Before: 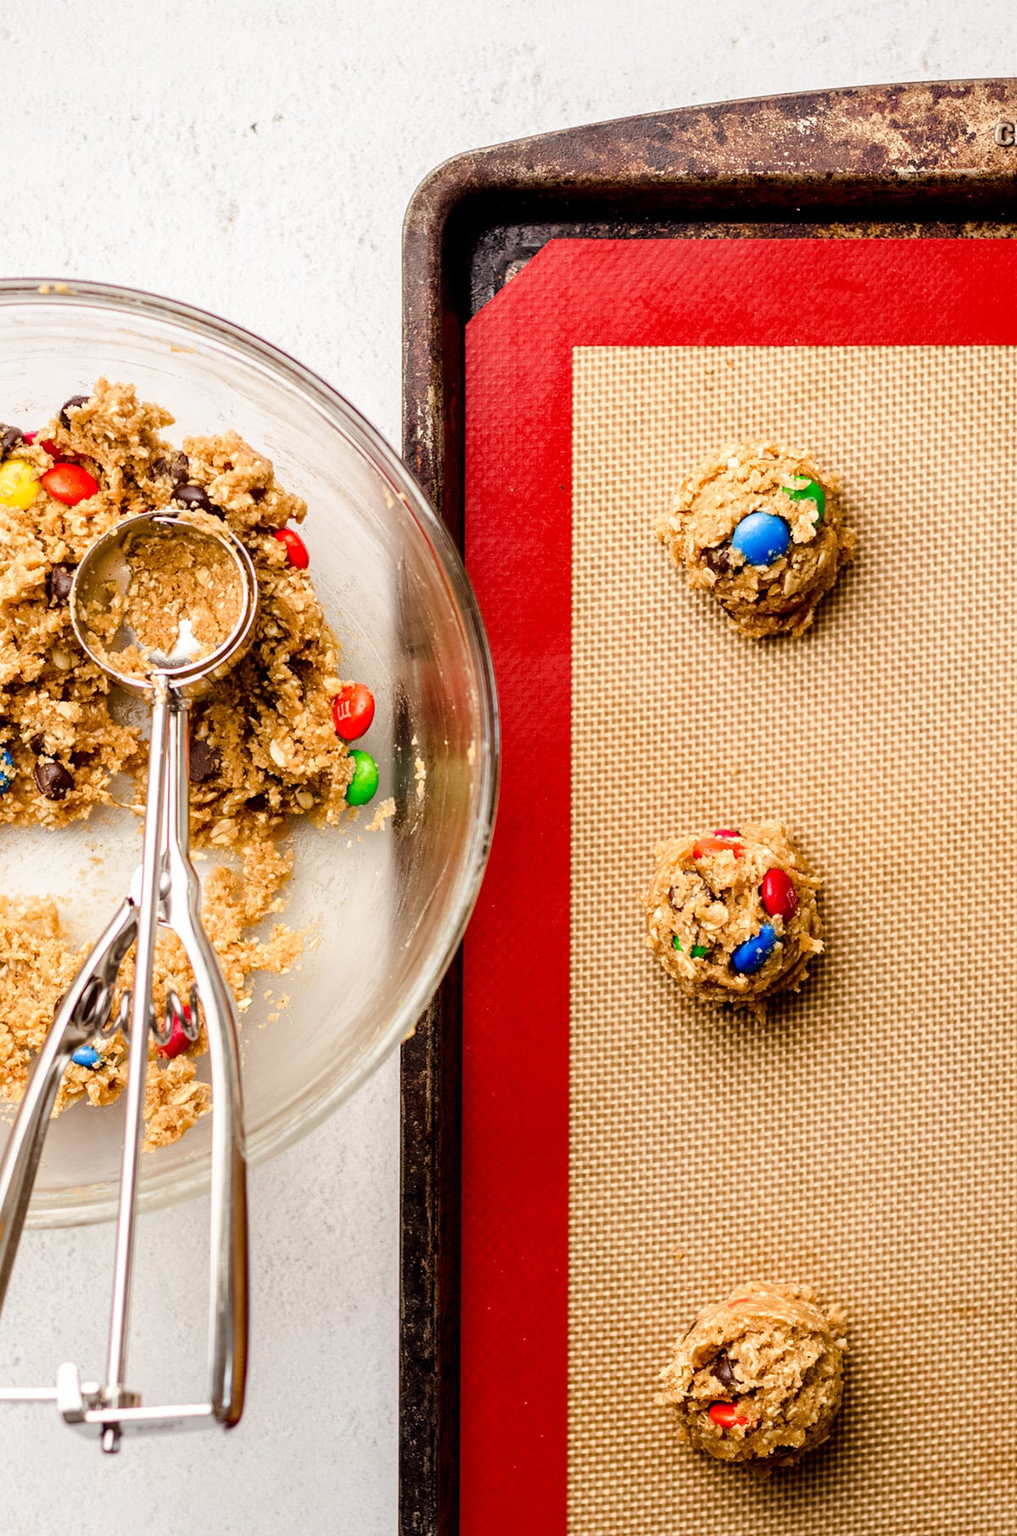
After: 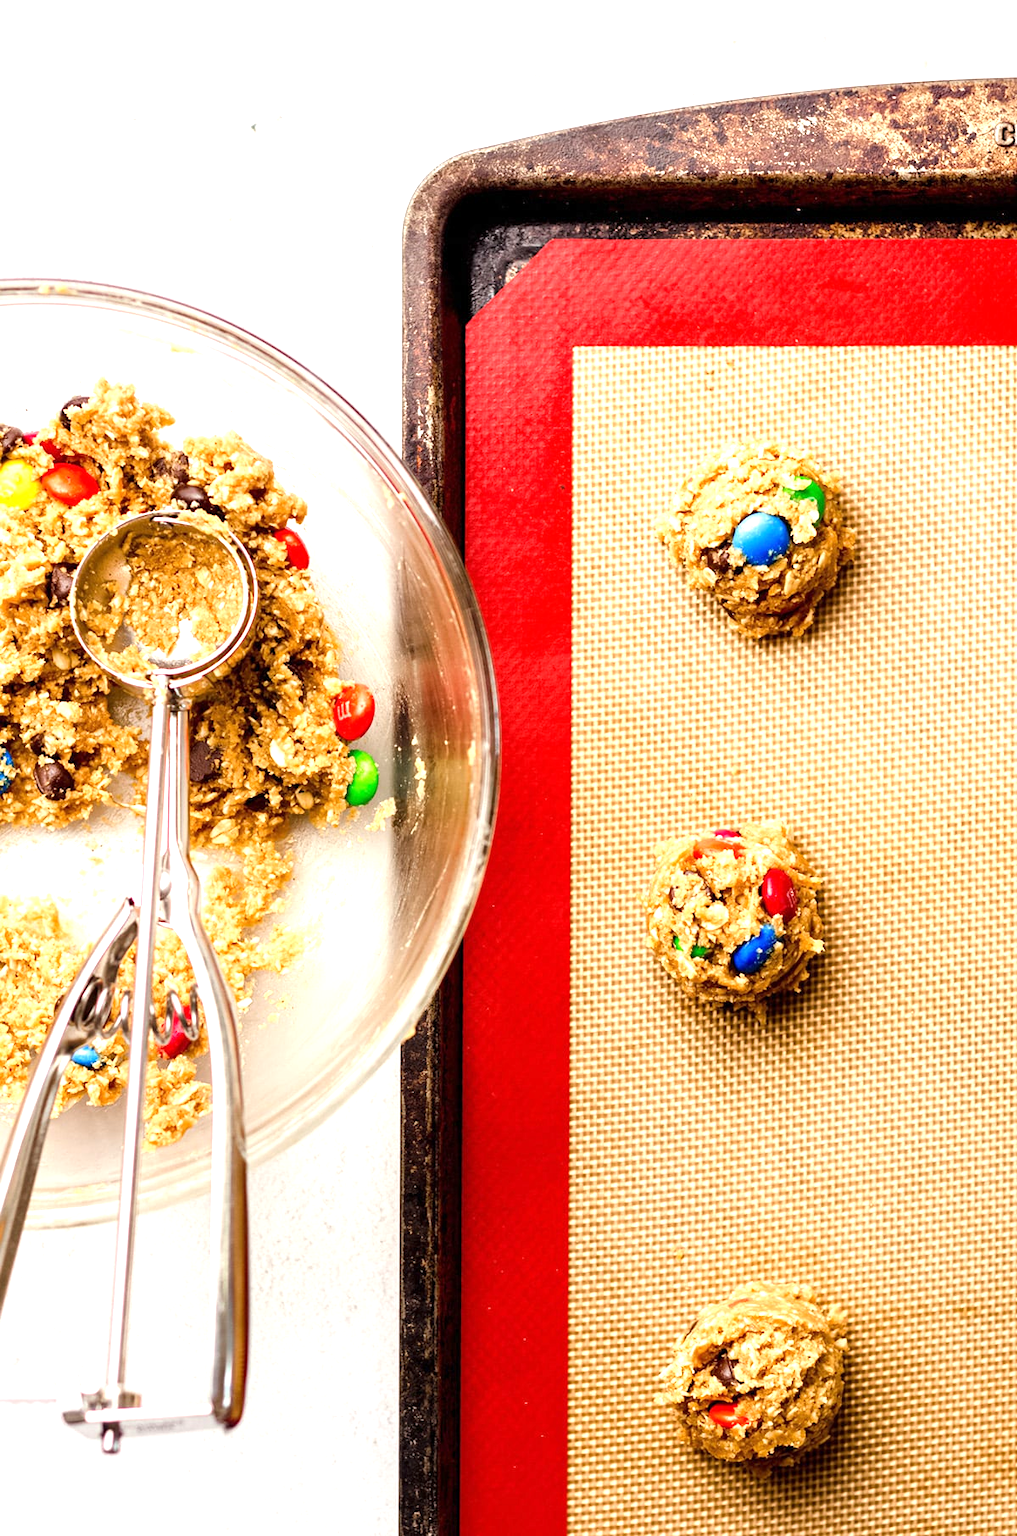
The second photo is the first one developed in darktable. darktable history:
exposure: exposure 0.766 EV, compensate highlight preservation false
